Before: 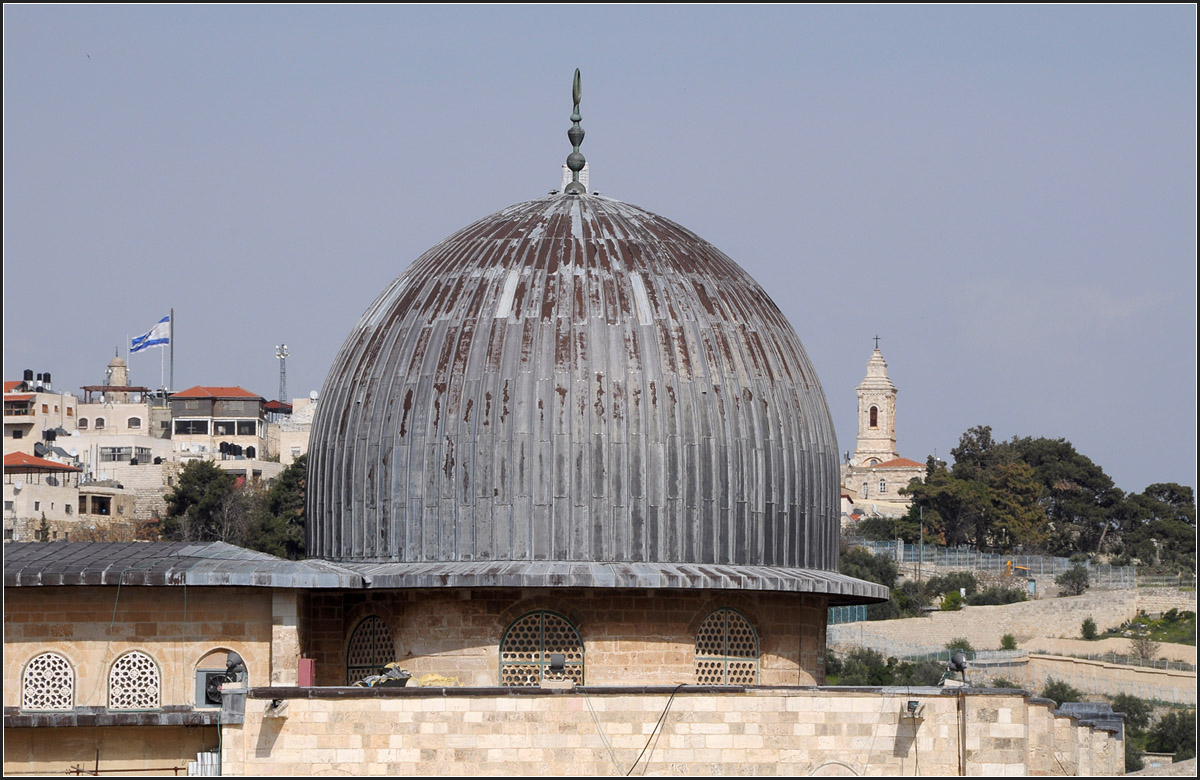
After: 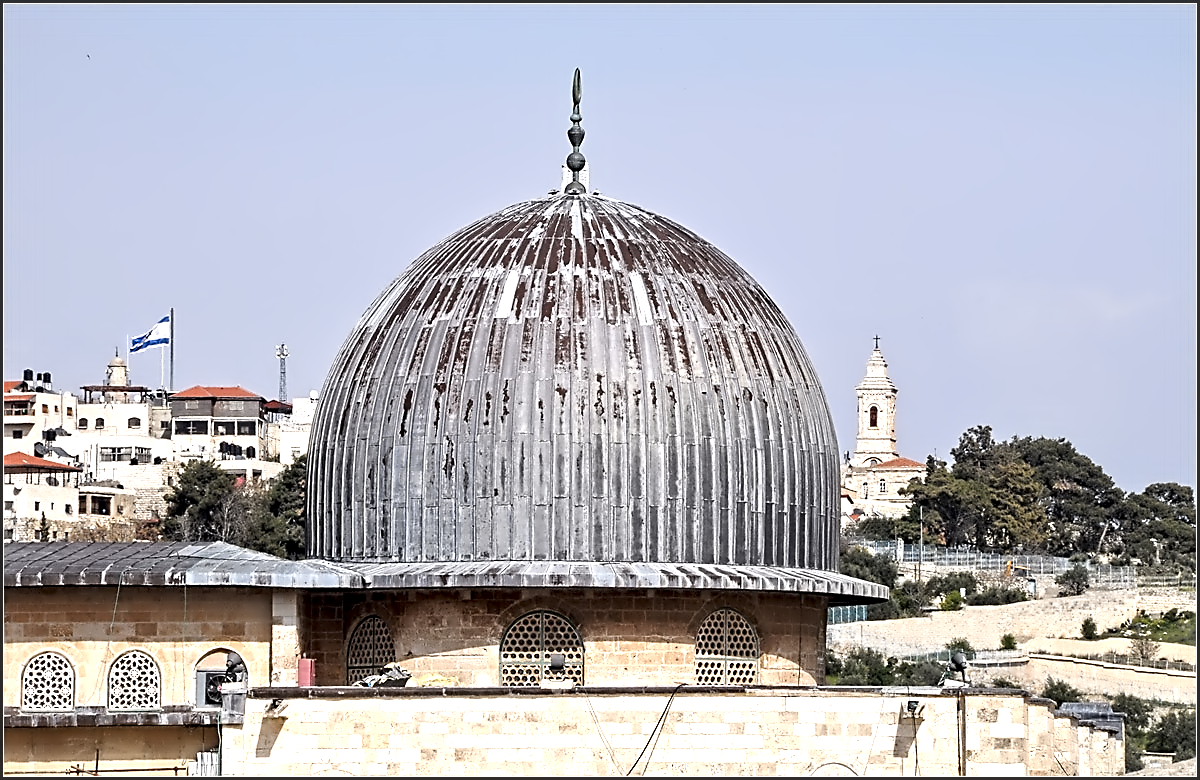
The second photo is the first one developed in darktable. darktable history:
contrast equalizer: y [[0.5, 0.542, 0.583, 0.625, 0.667, 0.708], [0.5 ×6], [0.5 ×6], [0, 0.033, 0.067, 0.1, 0.133, 0.167], [0, 0.05, 0.1, 0.15, 0.2, 0.25]]
exposure: exposure 0.726 EV, compensate highlight preservation false
sharpen: on, module defaults
